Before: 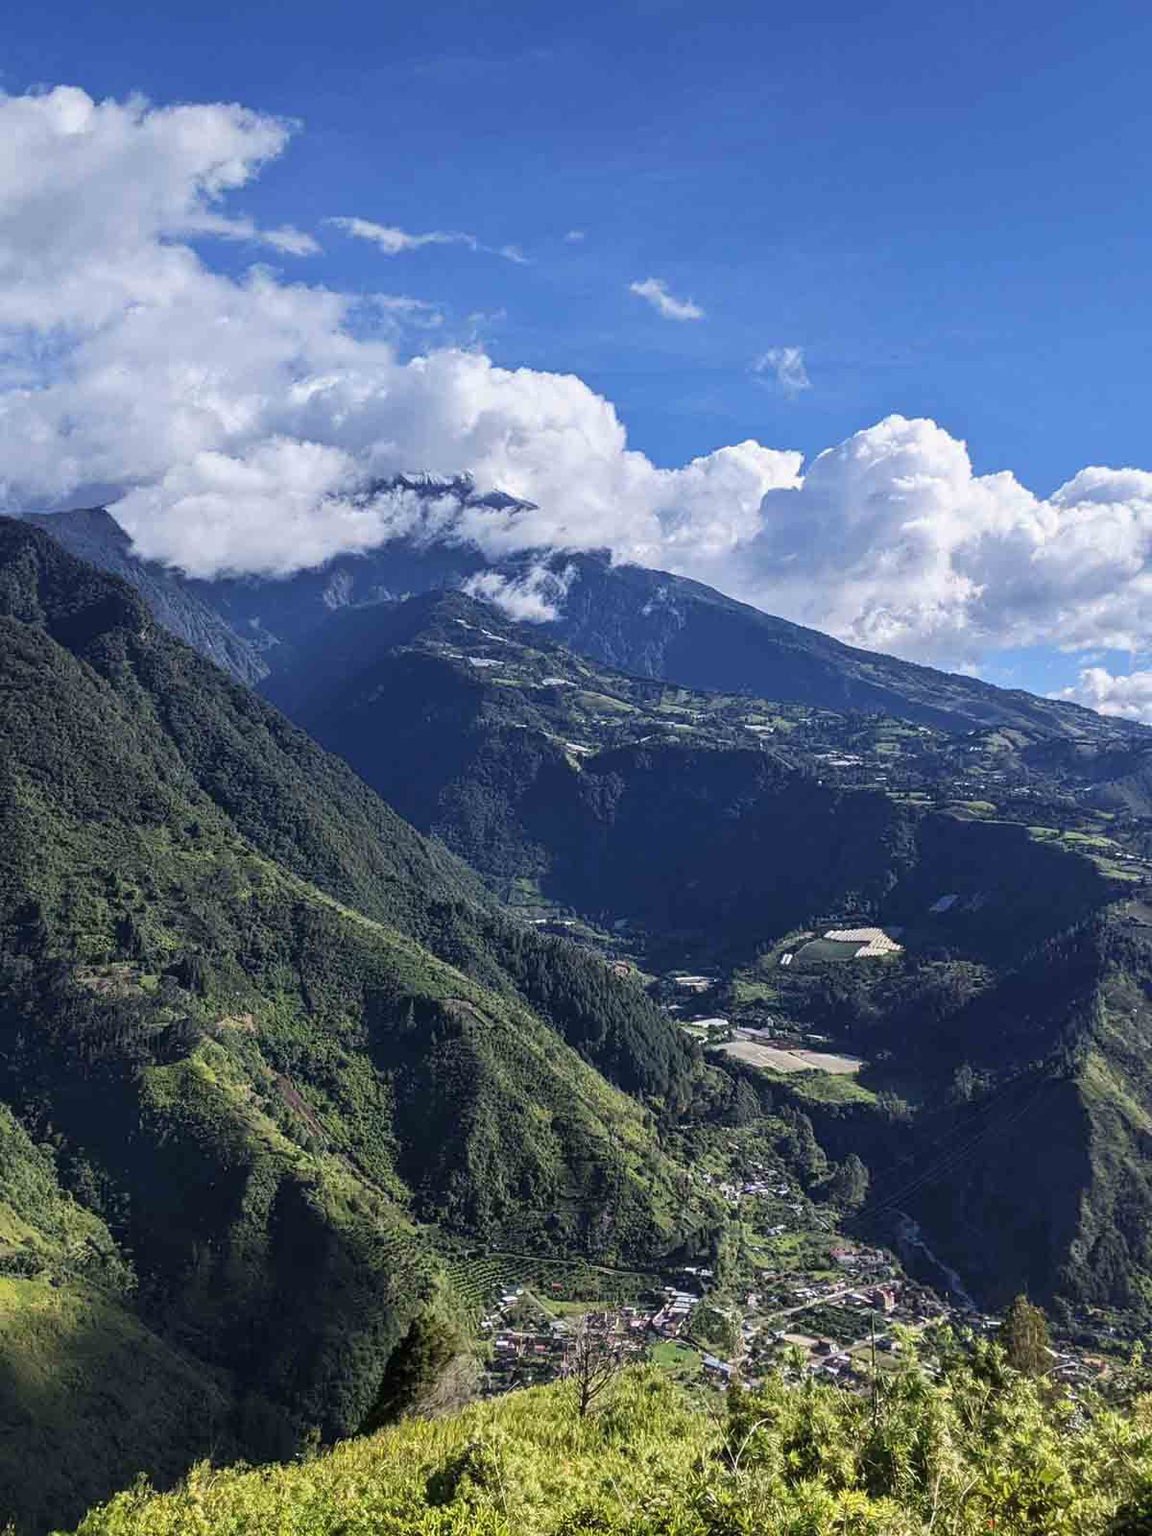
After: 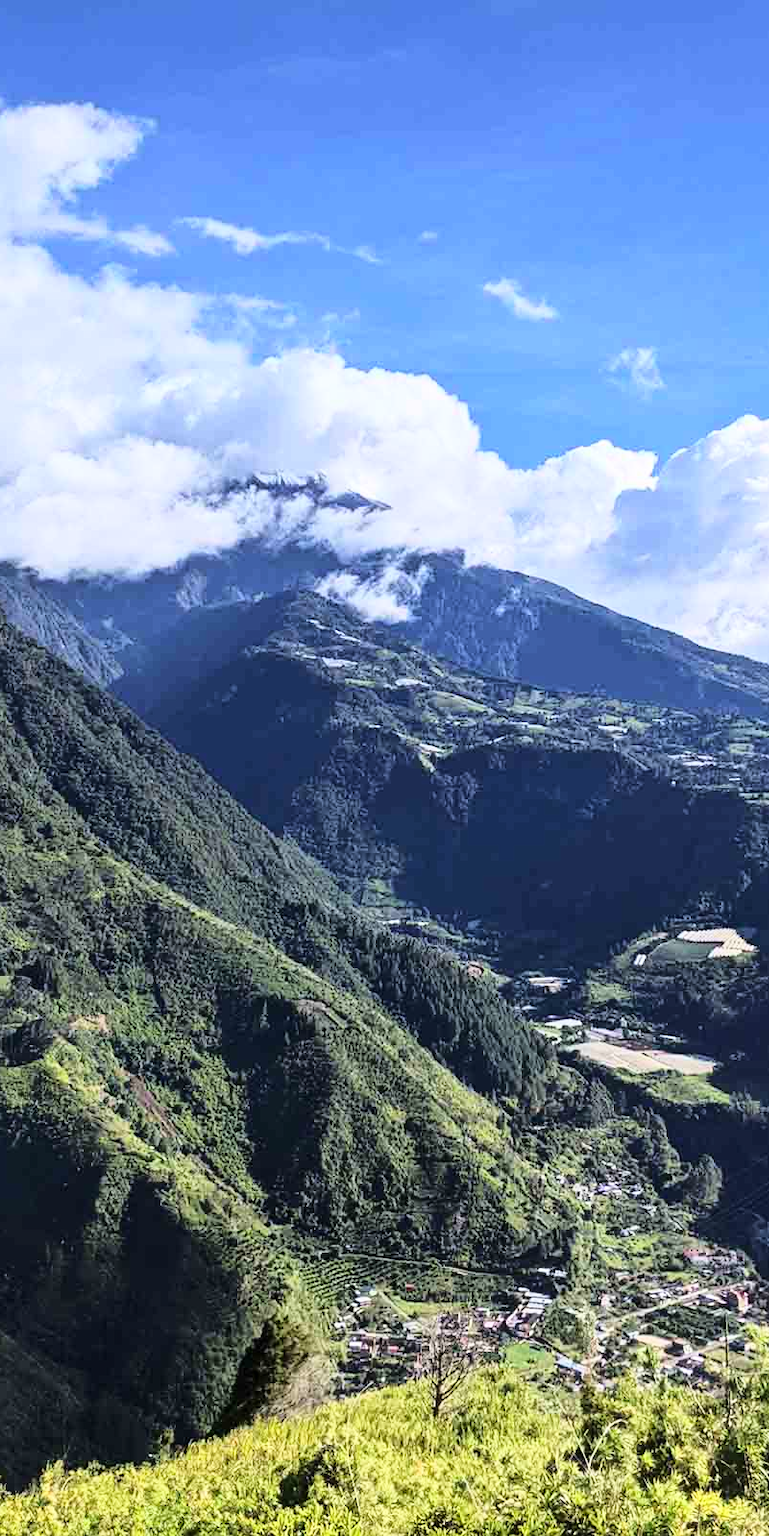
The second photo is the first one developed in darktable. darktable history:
crop and rotate: left 12.776%, right 20.426%
base curve: curves: ch0 [(0, 0) (0.028, 0.03) (0.121, 0.232) (0.46, 0.748) (0.859, 0.968) (1, 1)]
